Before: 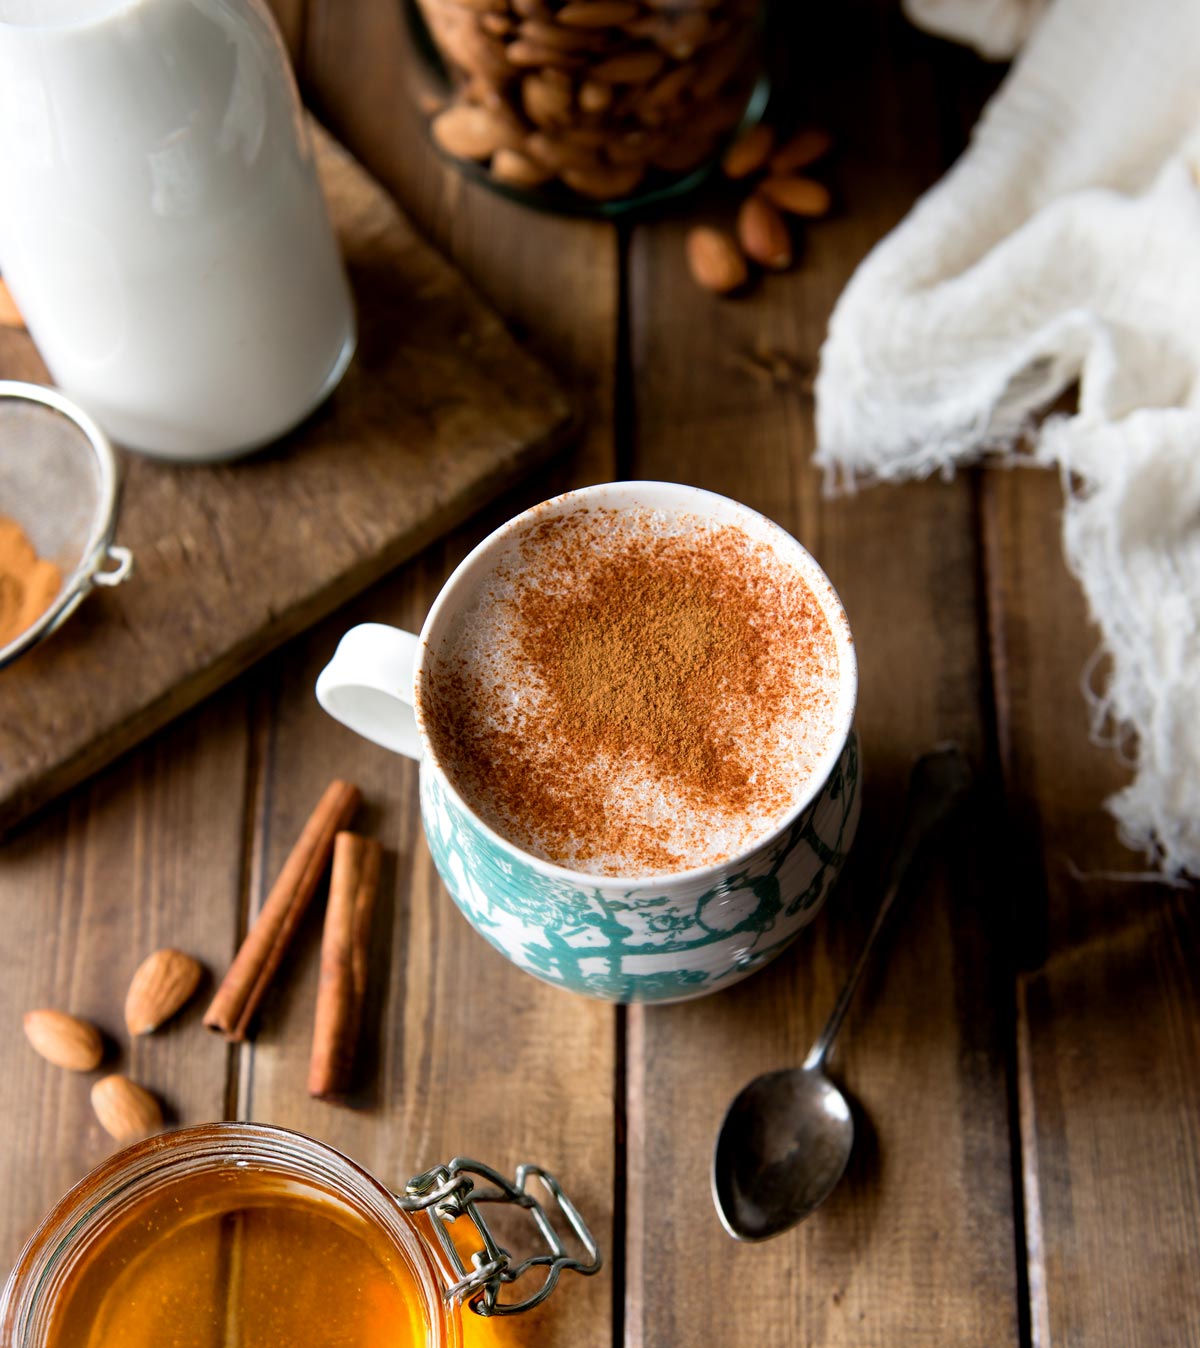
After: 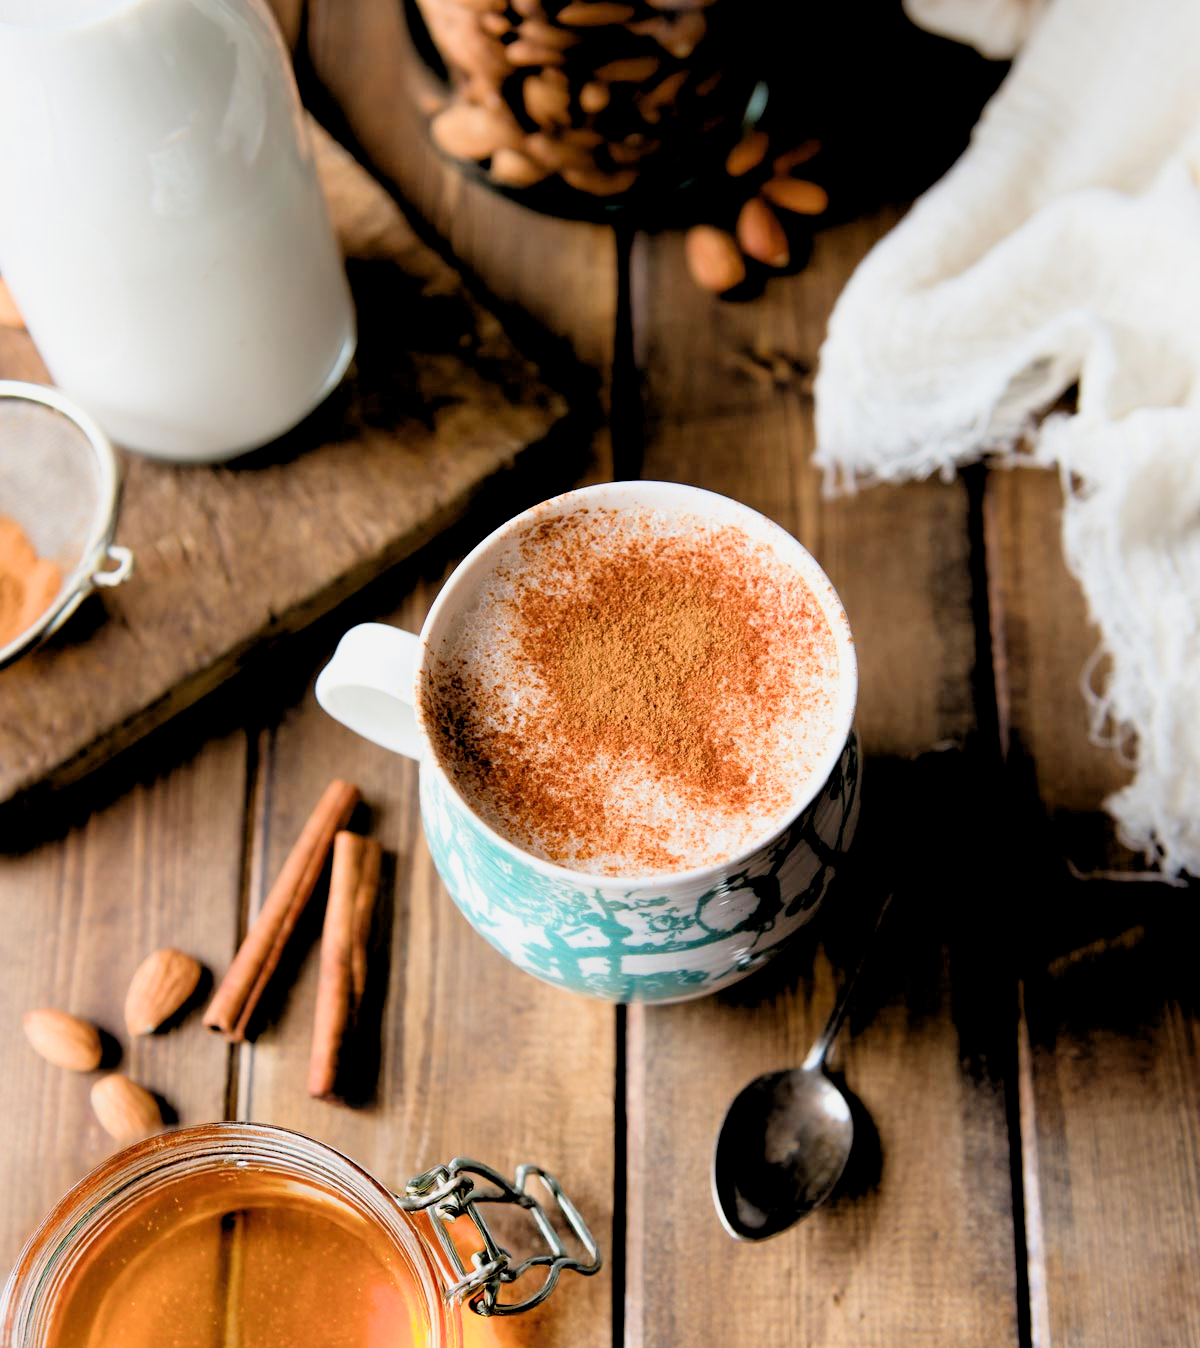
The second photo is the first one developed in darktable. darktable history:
exposure: black level correction 0, exposure 0.68 EV, compensate exposure bias true, compensate highlight preservation false
filmic rgb: hardness 4.17
rgb levels: levels [[0.013, 0.434, 0.89], [0, 0.5, 1], [0, 0.5, 1]]
